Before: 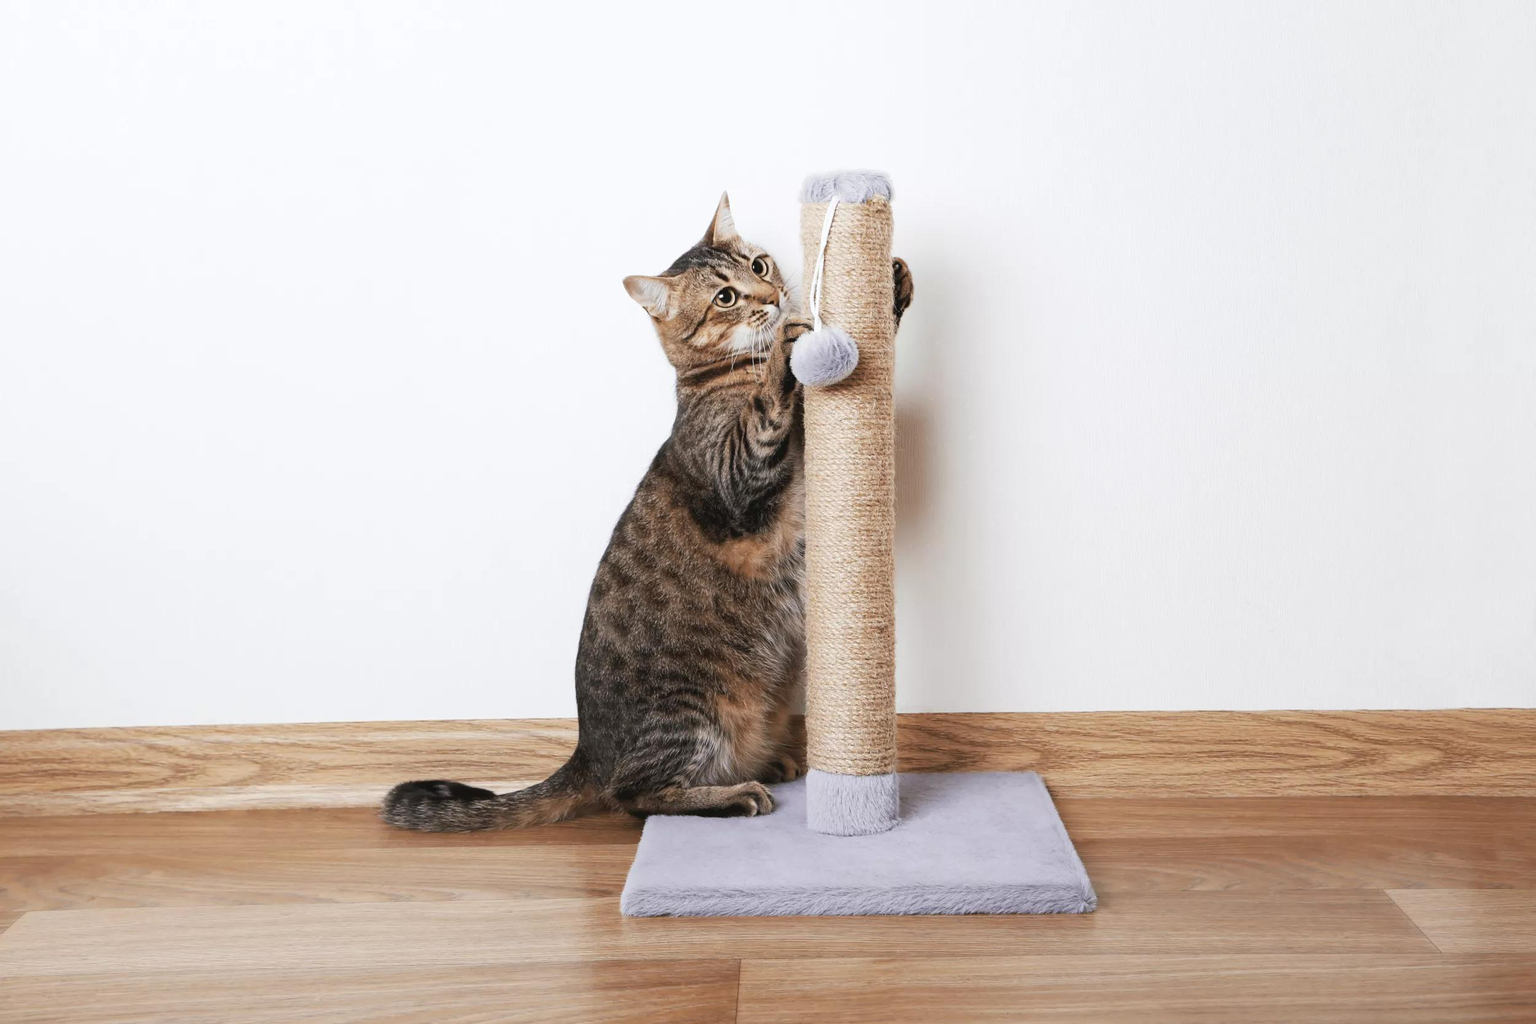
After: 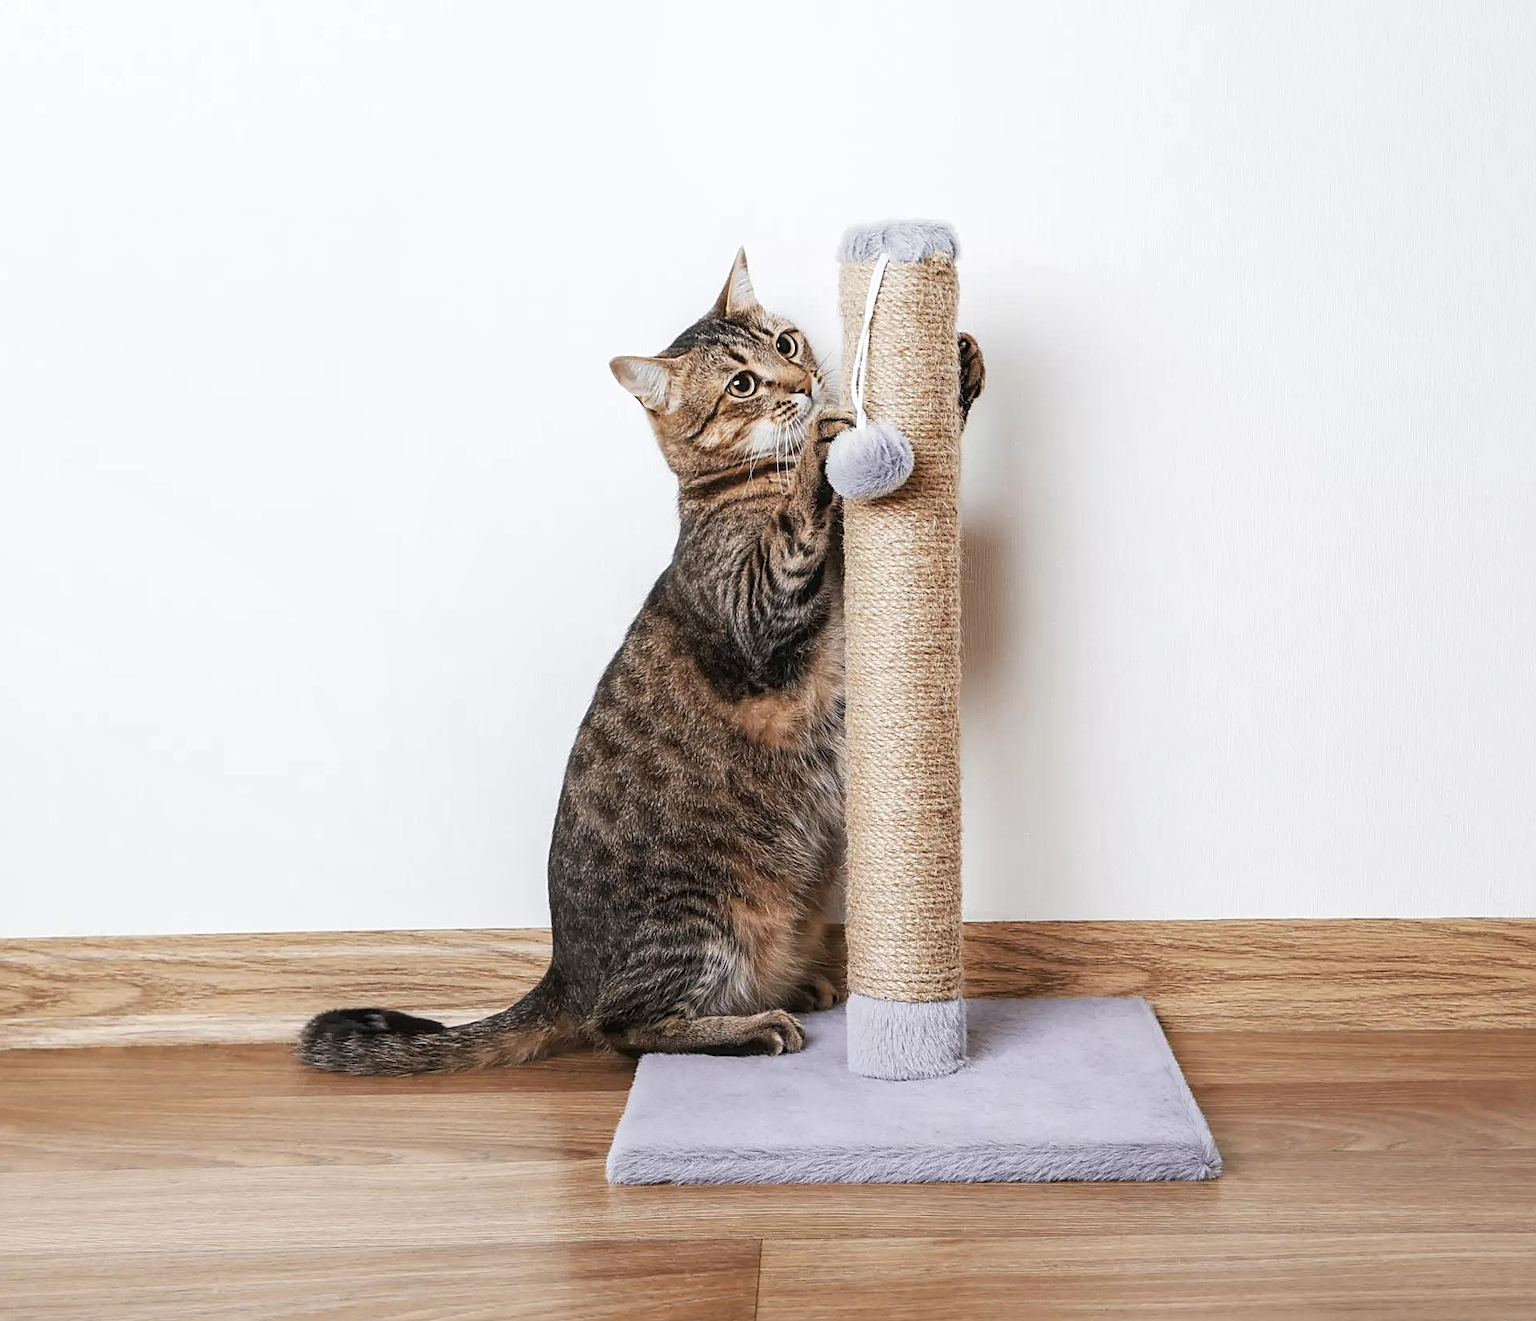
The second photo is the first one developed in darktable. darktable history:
color correction: highlights a* -0.098, highlights b* 0.093
sharpen: on, module defaults
crop: left 9.848%, right 12.733%
local contrast: on, module defaults
